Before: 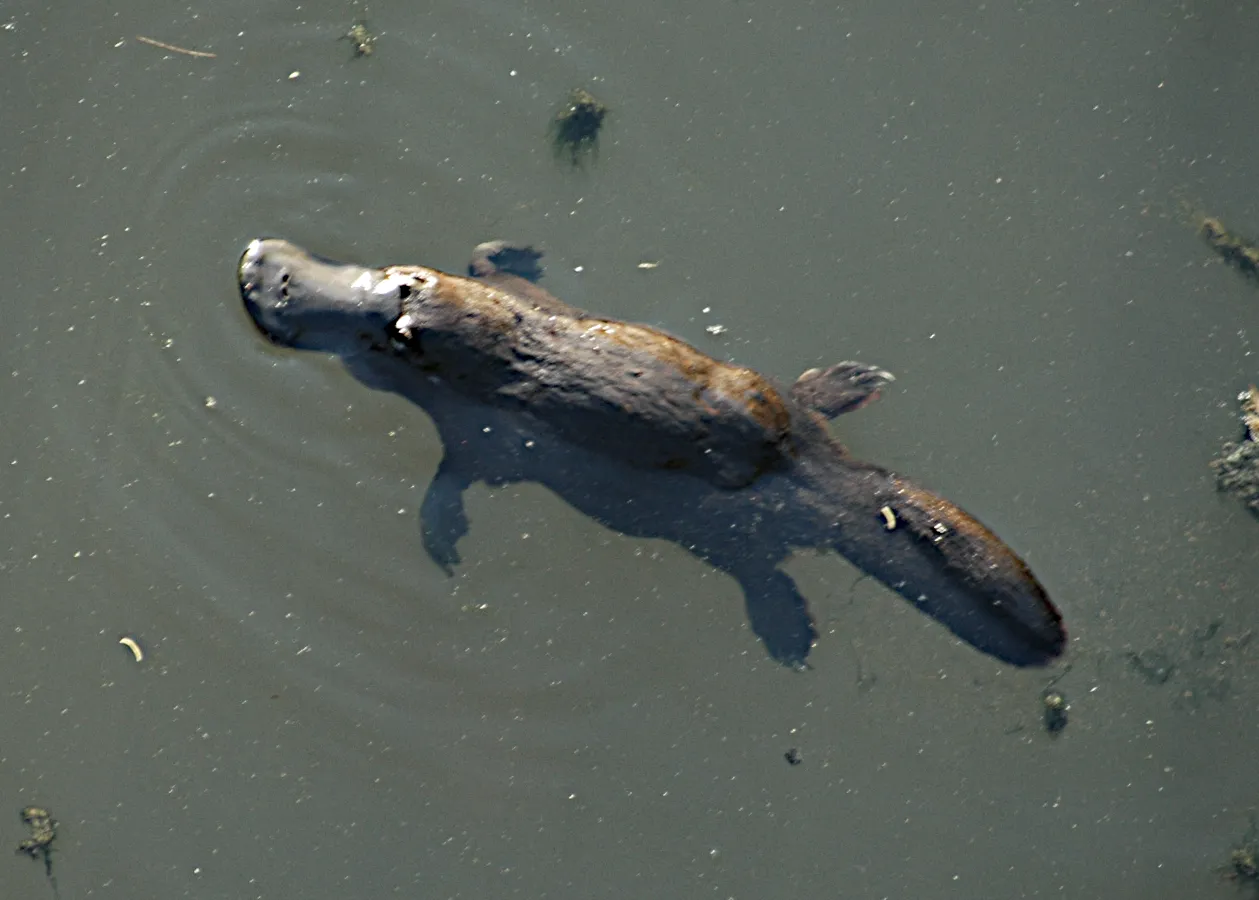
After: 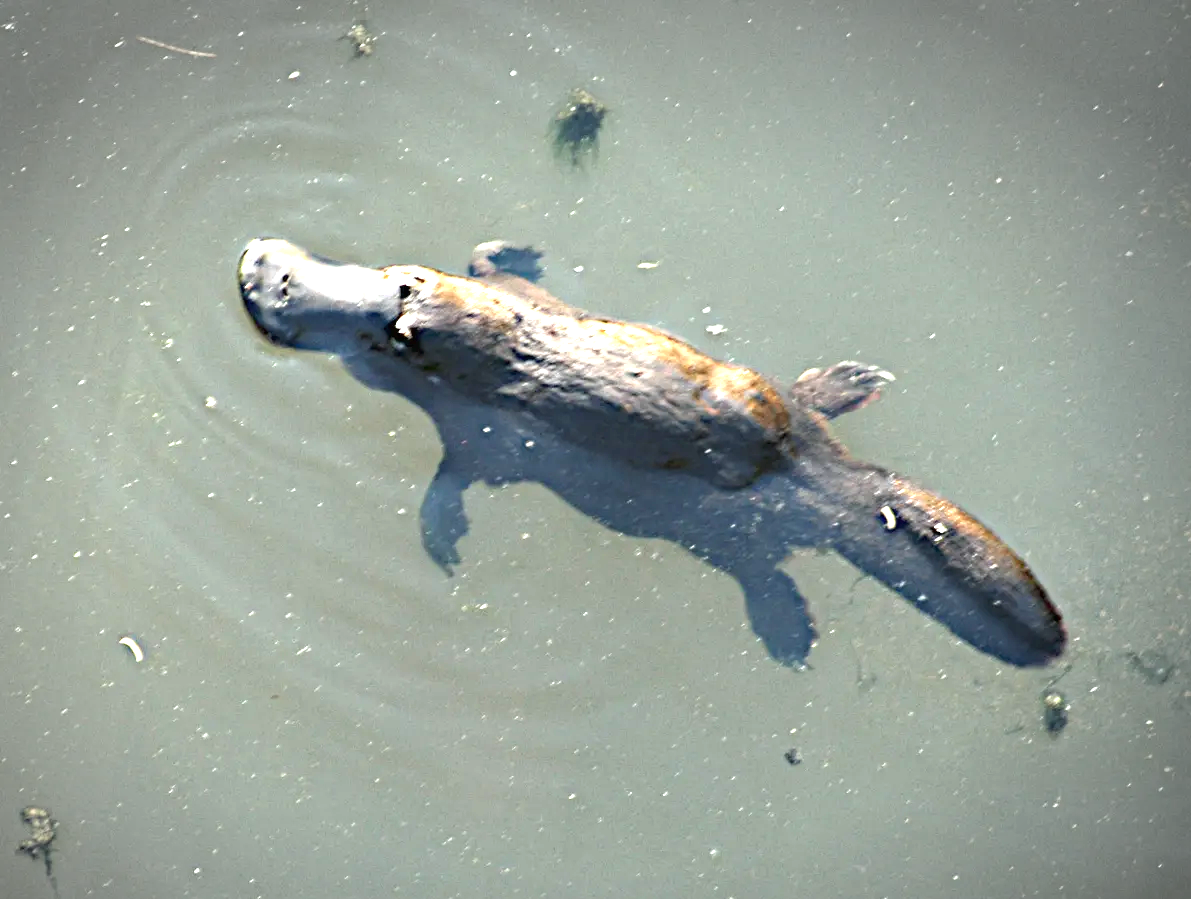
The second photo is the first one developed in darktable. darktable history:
exposure: black level correction 0, exposure 1.758 EV, compensate highlight preservation false
vignetting: center (-0.035, 0.153), automatic ratio true
crop and rotate: left 0%, right 5.379%
